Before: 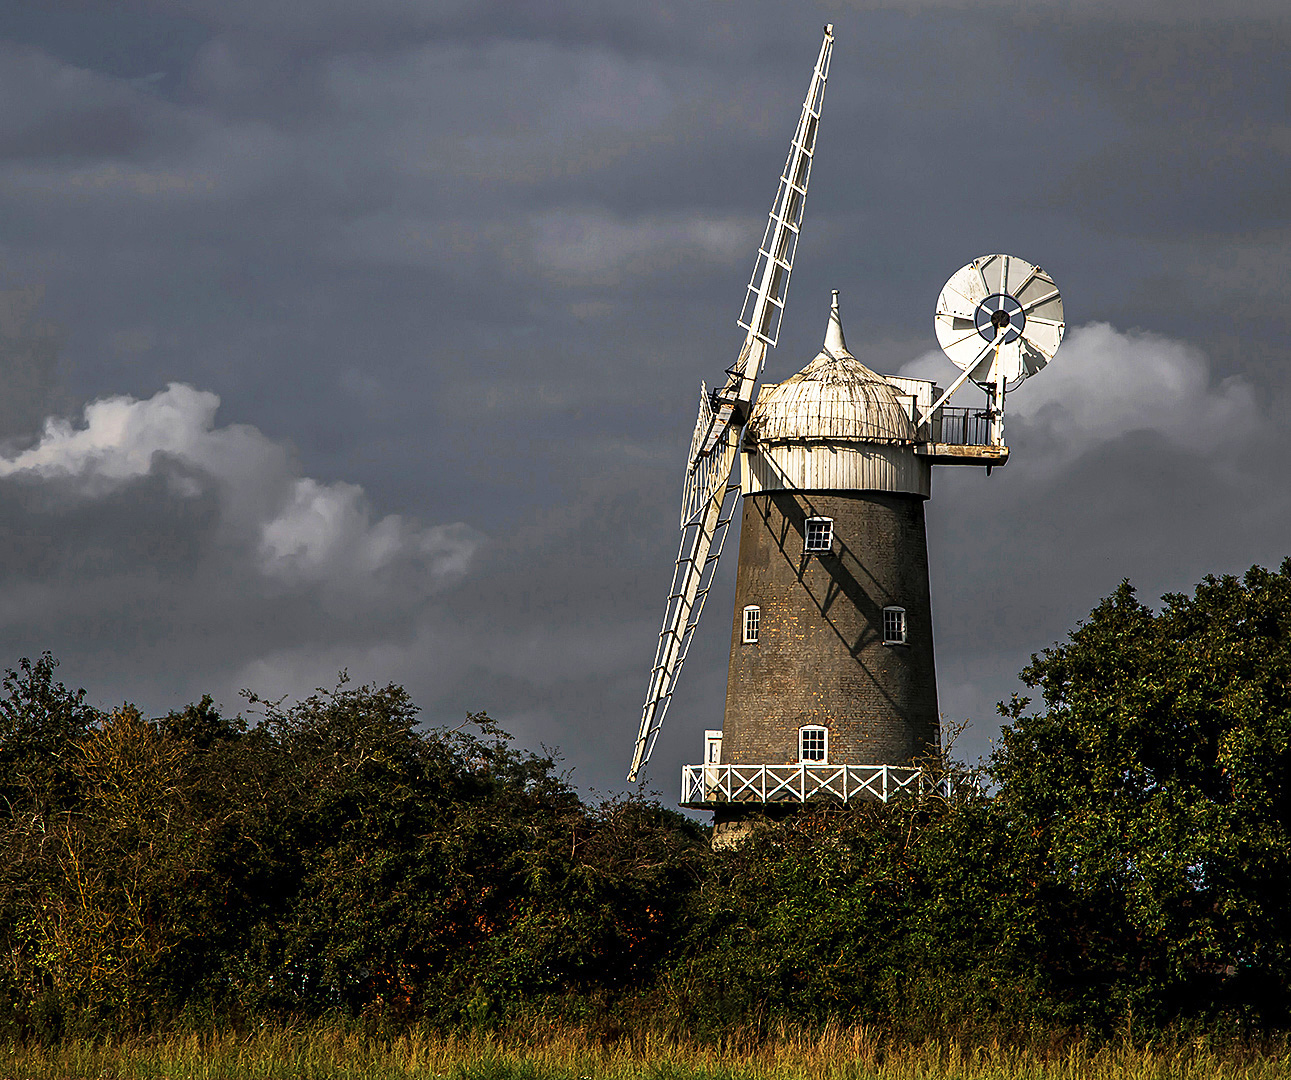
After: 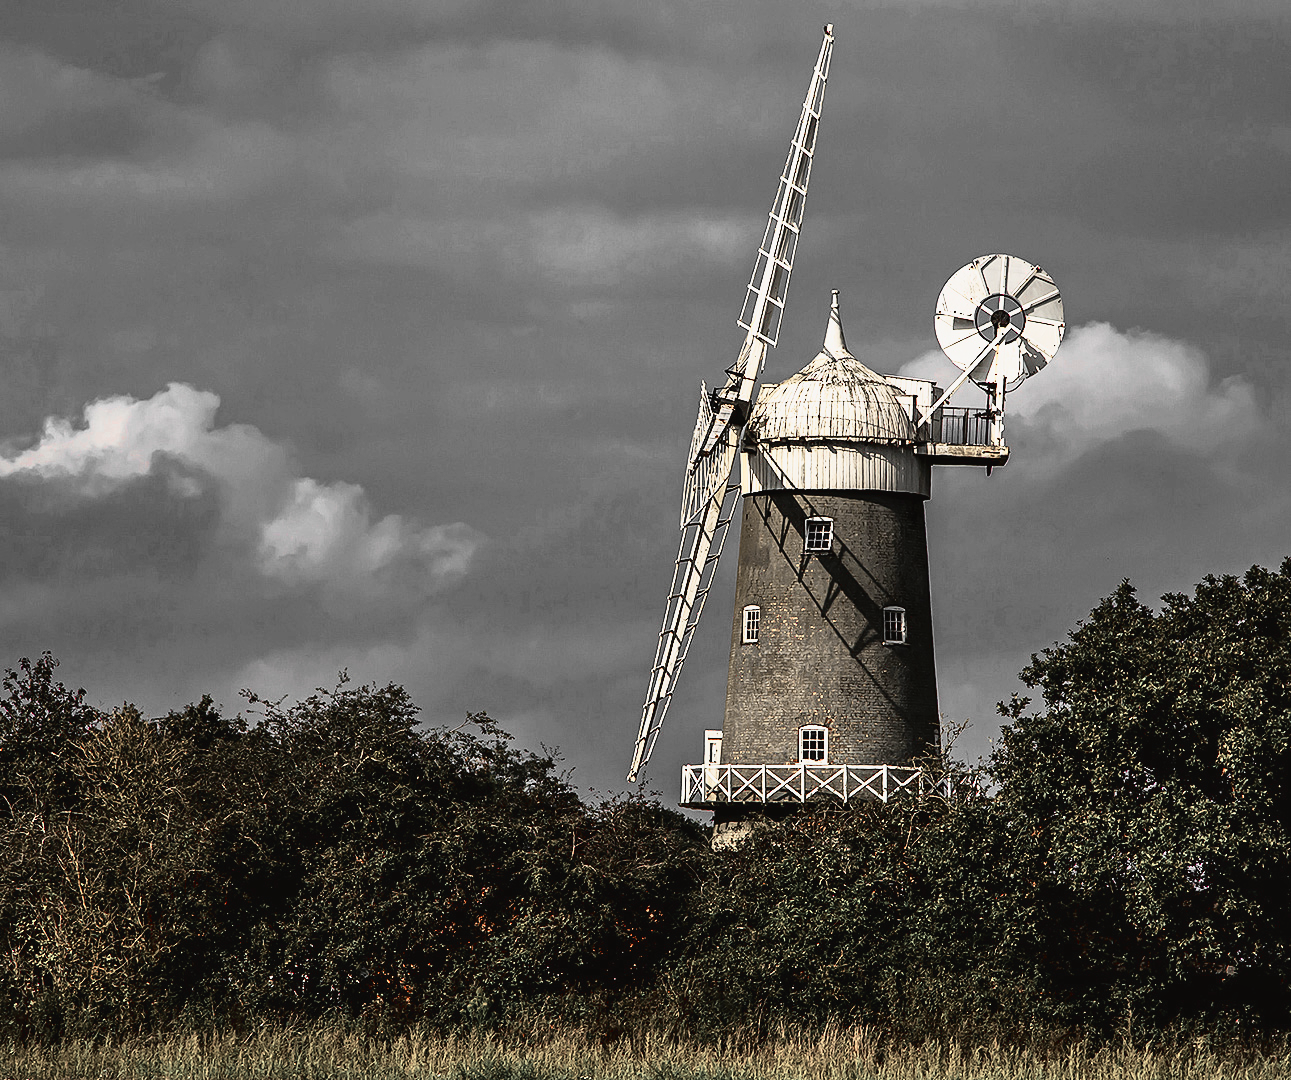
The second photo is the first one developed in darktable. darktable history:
color zones: curves: ch1 [(0, 0.831) (0.08, 0.771) (0.157, 0.268) (0.241, 0.207) (0.562, -0.005) (0.714, -0.013) (0.876, 0.01) (1, 0.831)]
exposure: compensate highlight preservation false
shadows and highlights: shadows 30.86, highlights 0, soften with gaussian
tone curve: curves: ch0 [(0, 0.023) (0.113, 0.084) (0.285, 0.301) (0.673, 0.796) (0.845, 0.932) (0.994, 0.971)]; ch1 [(0, 0) (0.456, 0.437) (0.498, 0.5) (0.57, 0.559) (0.631, 0.639) (1, 1)]; ch2 [(0, 0) (0.417, 0.44) (0.46, 0.453) (0.502, 0.507) (0.55, 0.57) (0.67, 0.712) (1, 1)], color space Lab, independent channels, preserve colors none
